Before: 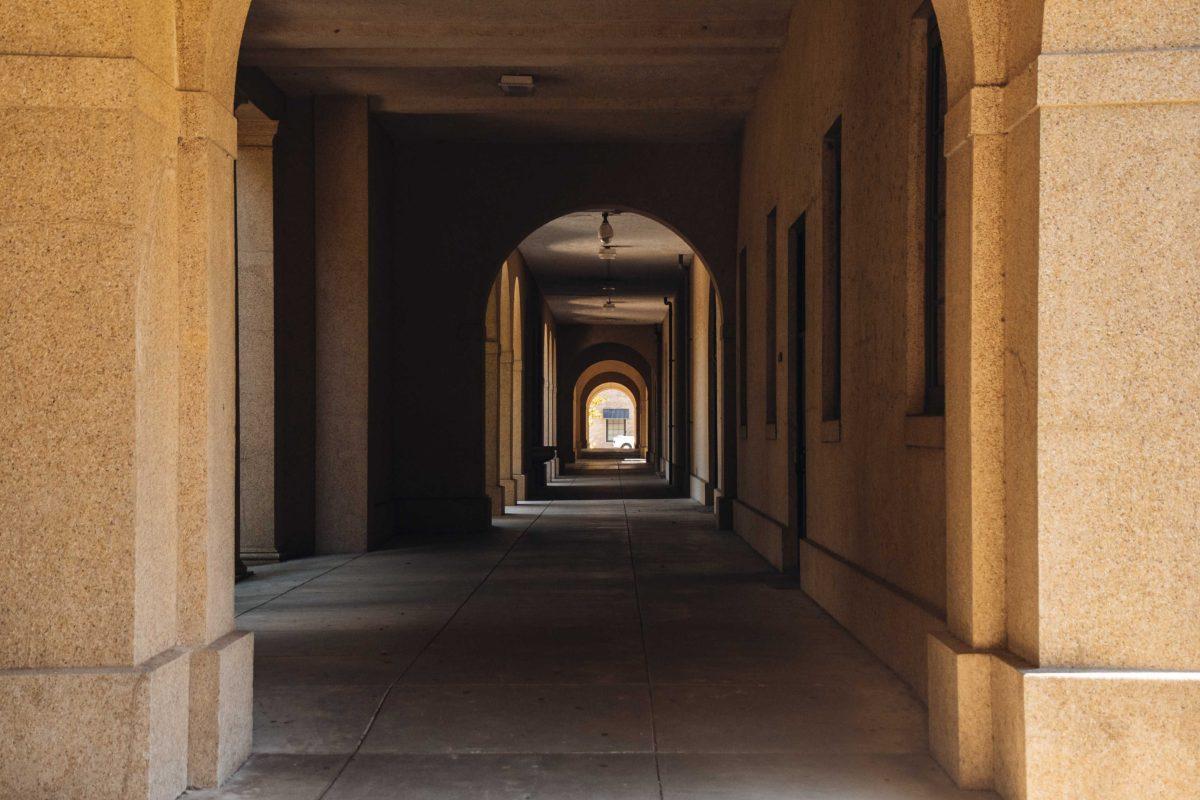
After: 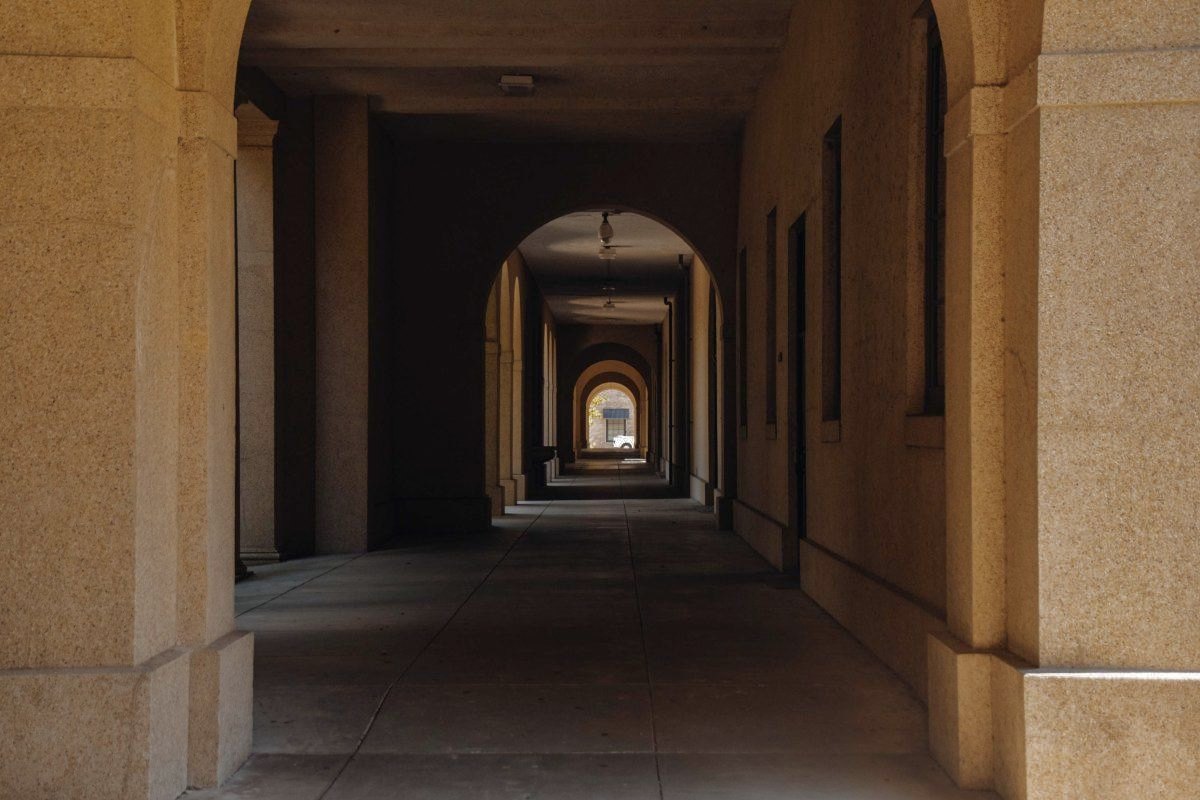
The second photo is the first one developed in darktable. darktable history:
base curve: curves: ch0 [(0, 0) (0.826, 0.587) (1, 1)]
